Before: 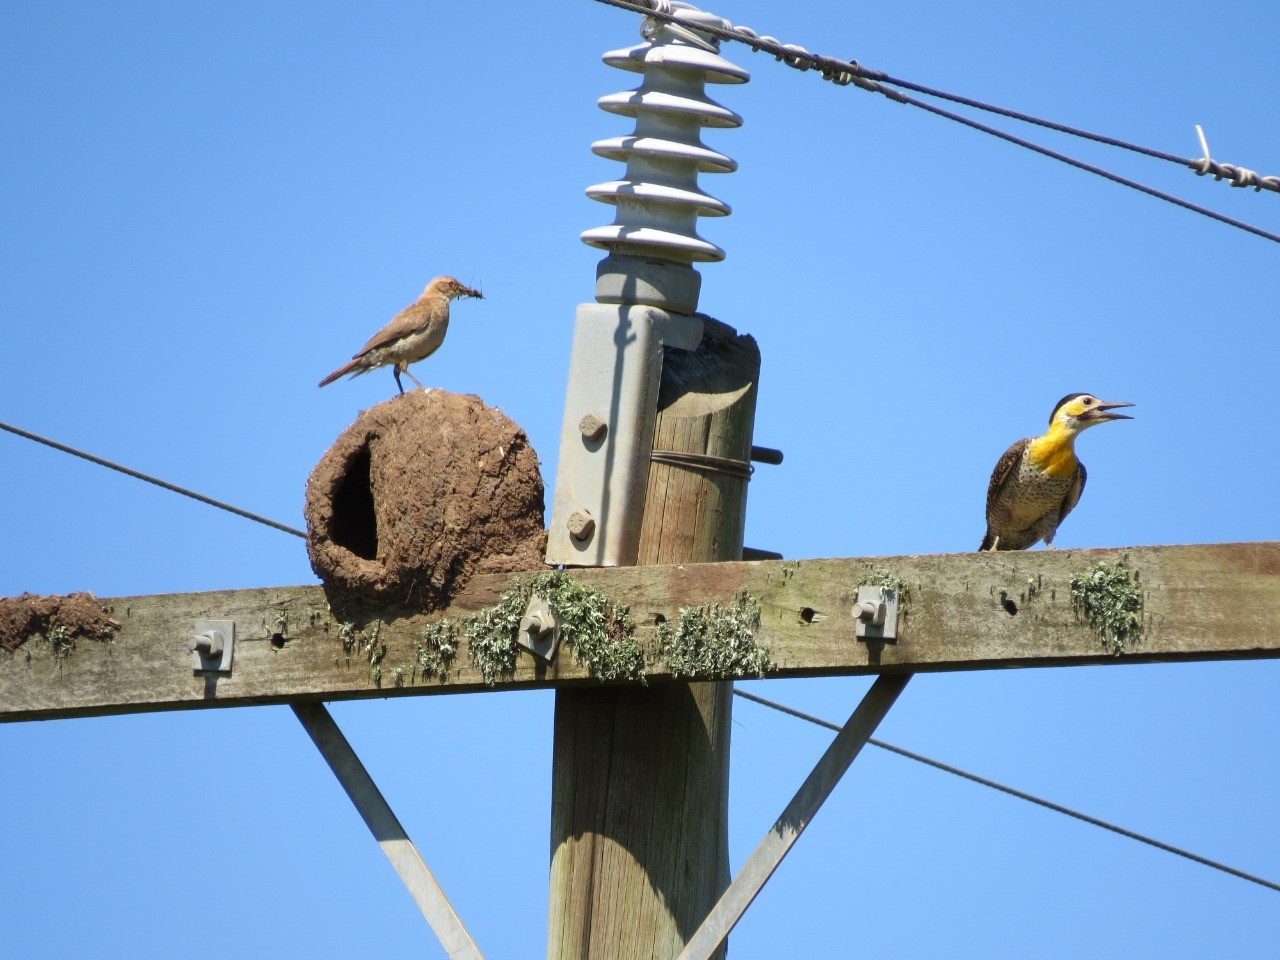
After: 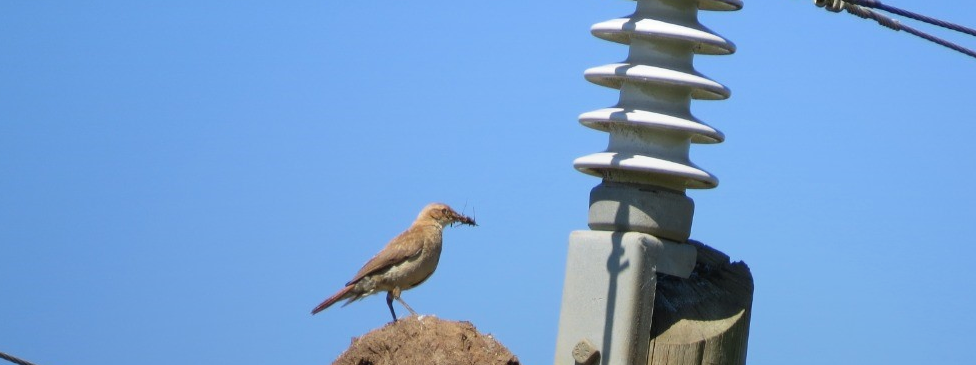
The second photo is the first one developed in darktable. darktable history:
graduated density: rotation -180°, offset 24.95
crop: left 0.579%, top 7.627%, right 23.167%, bottom 54.275%
